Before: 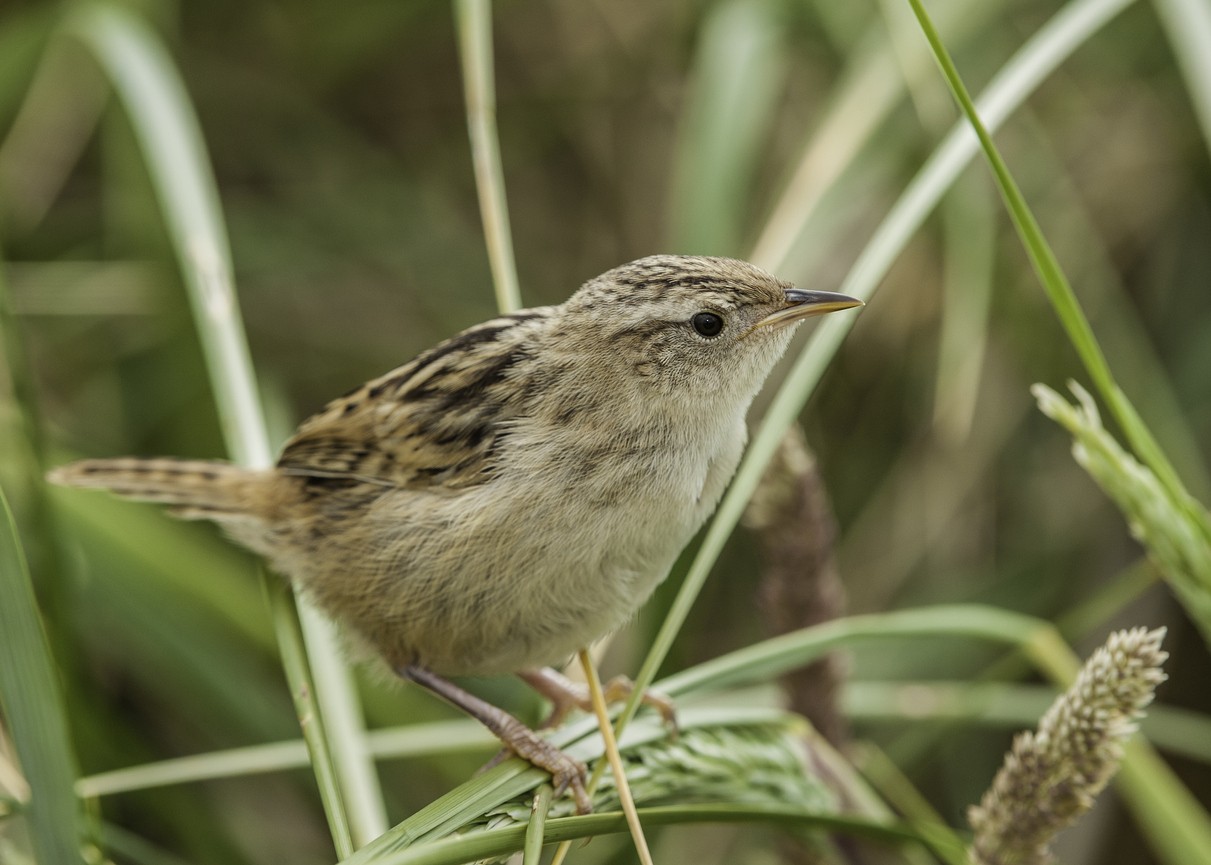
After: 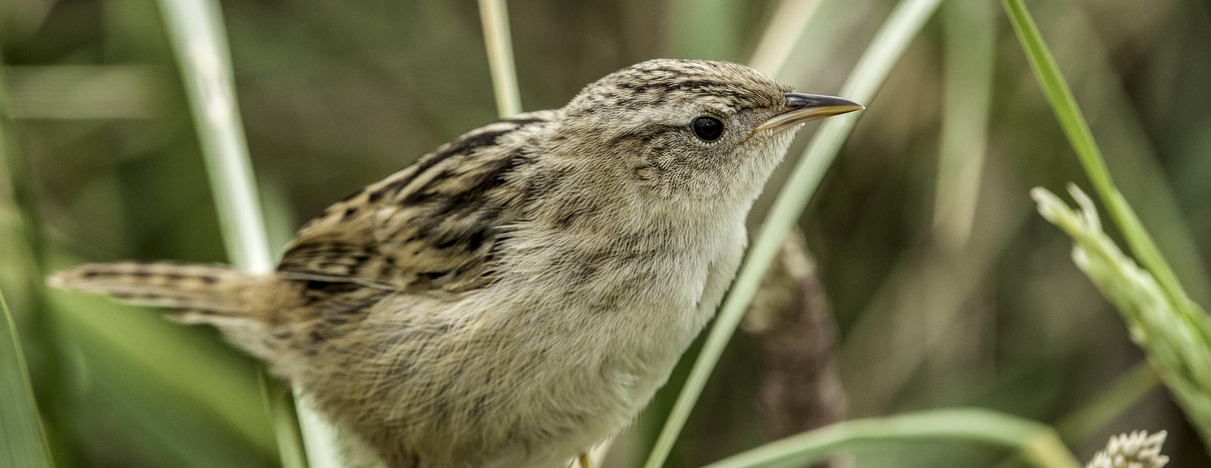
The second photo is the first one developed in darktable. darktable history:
local contrast: highlights 41%, shadows 63%, detail 137%, midtone range 0.516
crop and rotate: top 22.661%, bottom 23.161%
shadows and highlights: low approximation 0.01, soften with gaussian
